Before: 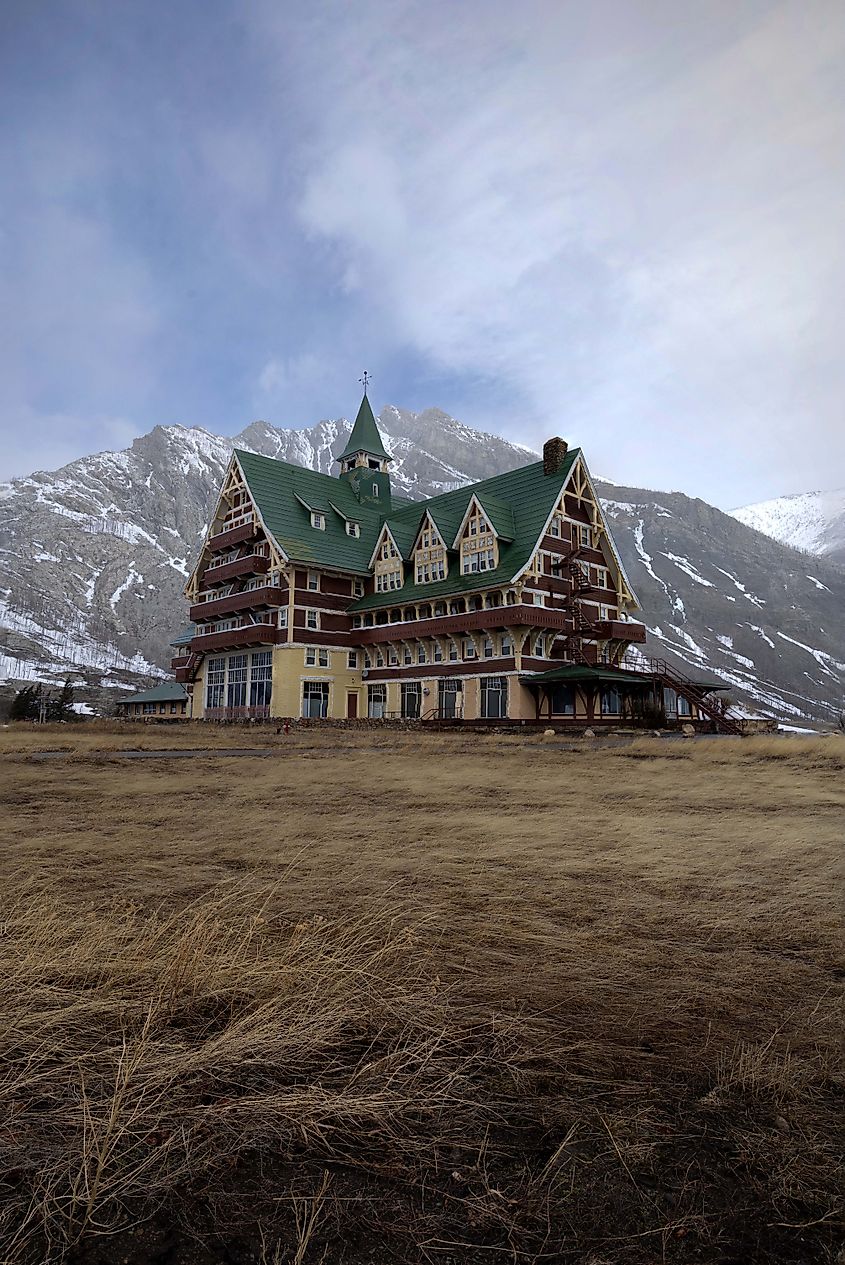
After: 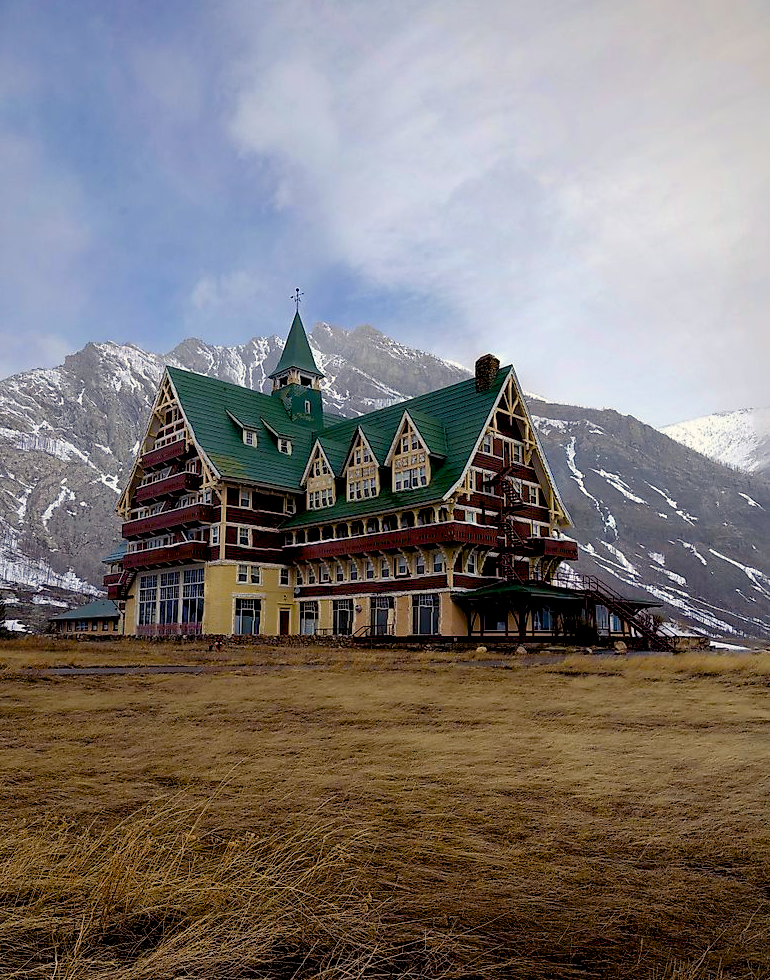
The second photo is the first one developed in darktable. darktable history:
color balance rgb: shadows lift › chroma 3%, shadows lift › hue 280.8°, power › hue 330°, highlights gain › chroma 3%, highlights gain › hue 75.6°, global offset › luminance -1%, perceptual saturation grading › global saturation 20%, perceptual saturation grading › highlights -25%, perceptual saturation grading › shadows 50%, global vibrance 20%
crop: left 8.155%, top 6.611%, bottom 15.385%
